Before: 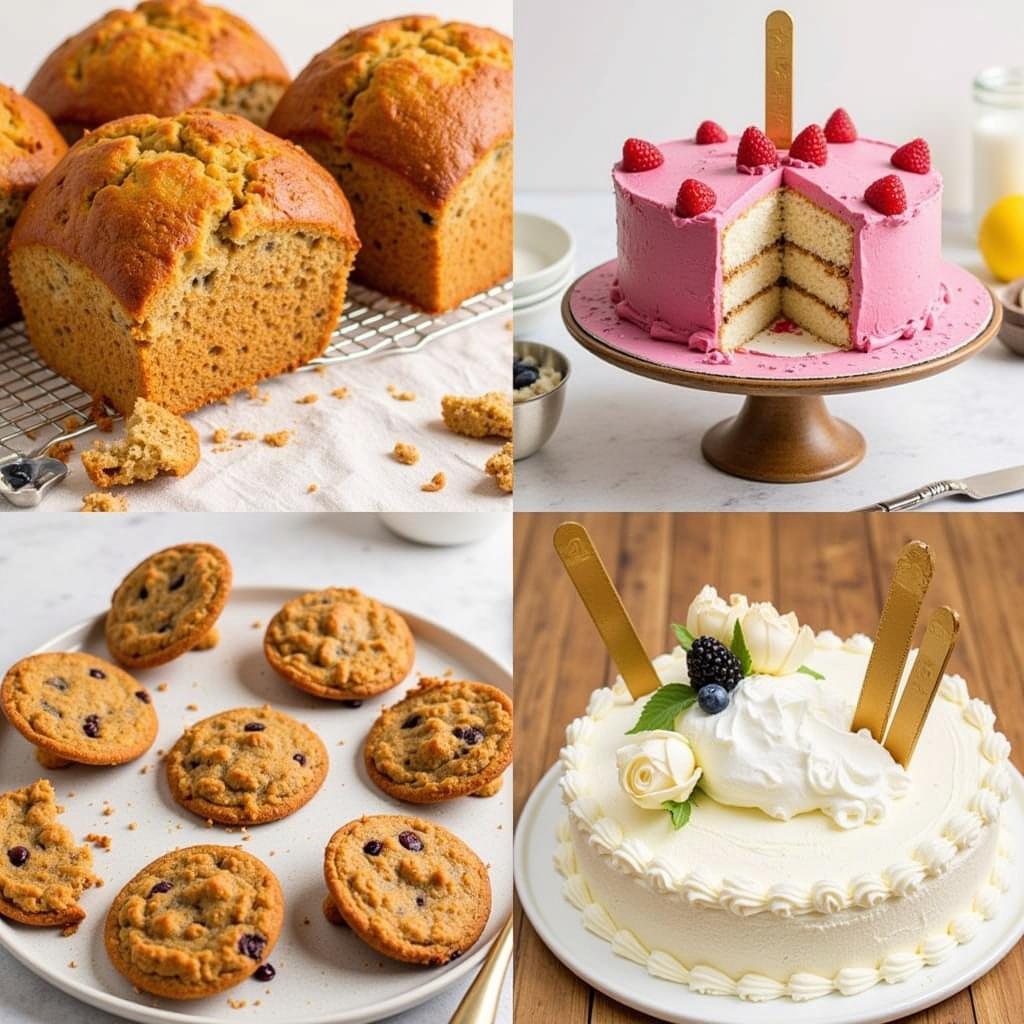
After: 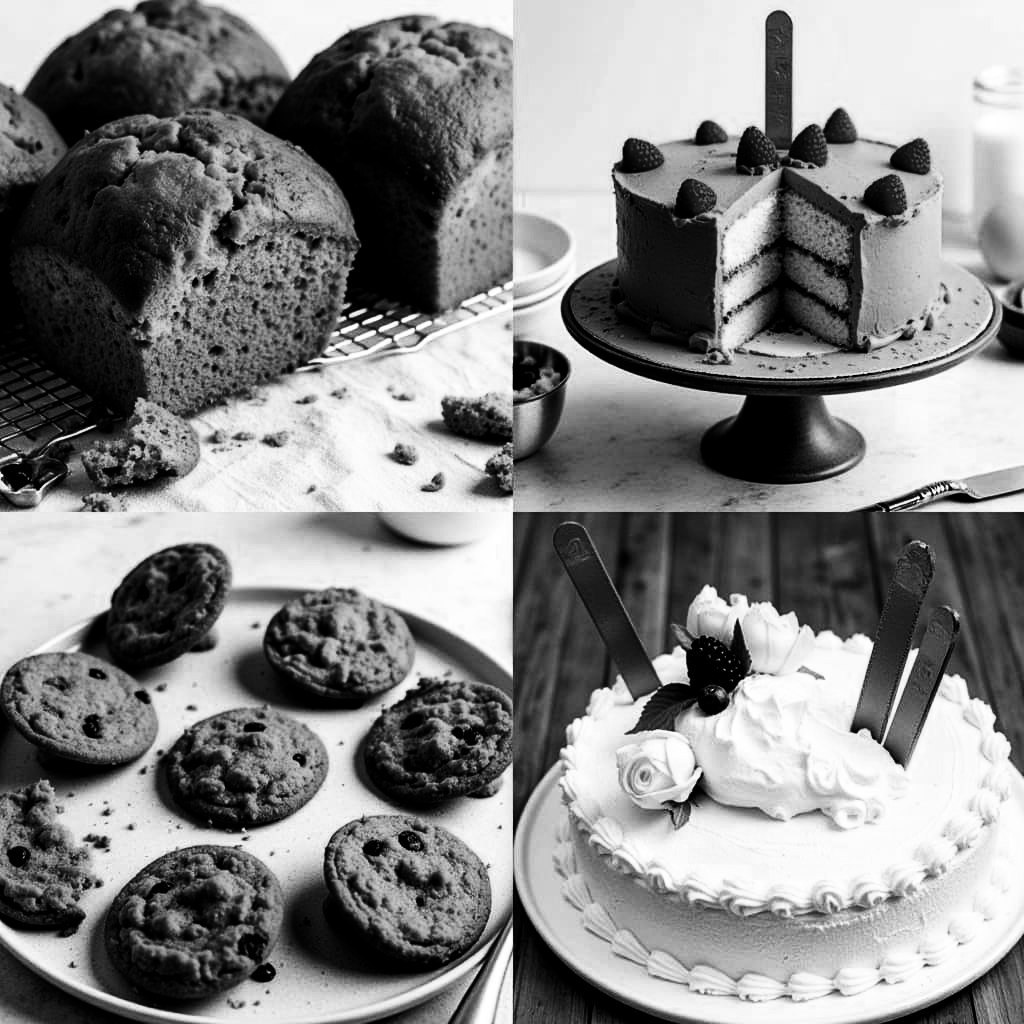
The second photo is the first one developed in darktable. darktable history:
filmic rgb: black relative exposure -3.75 EV, white relative exposure 2.4 EV, dynamic range scaling -50%, hardness 3.42, latitude 30%, contrast 1.8
contrast brightness saturation: contrast 0.02, brightness -1, saturation -1
